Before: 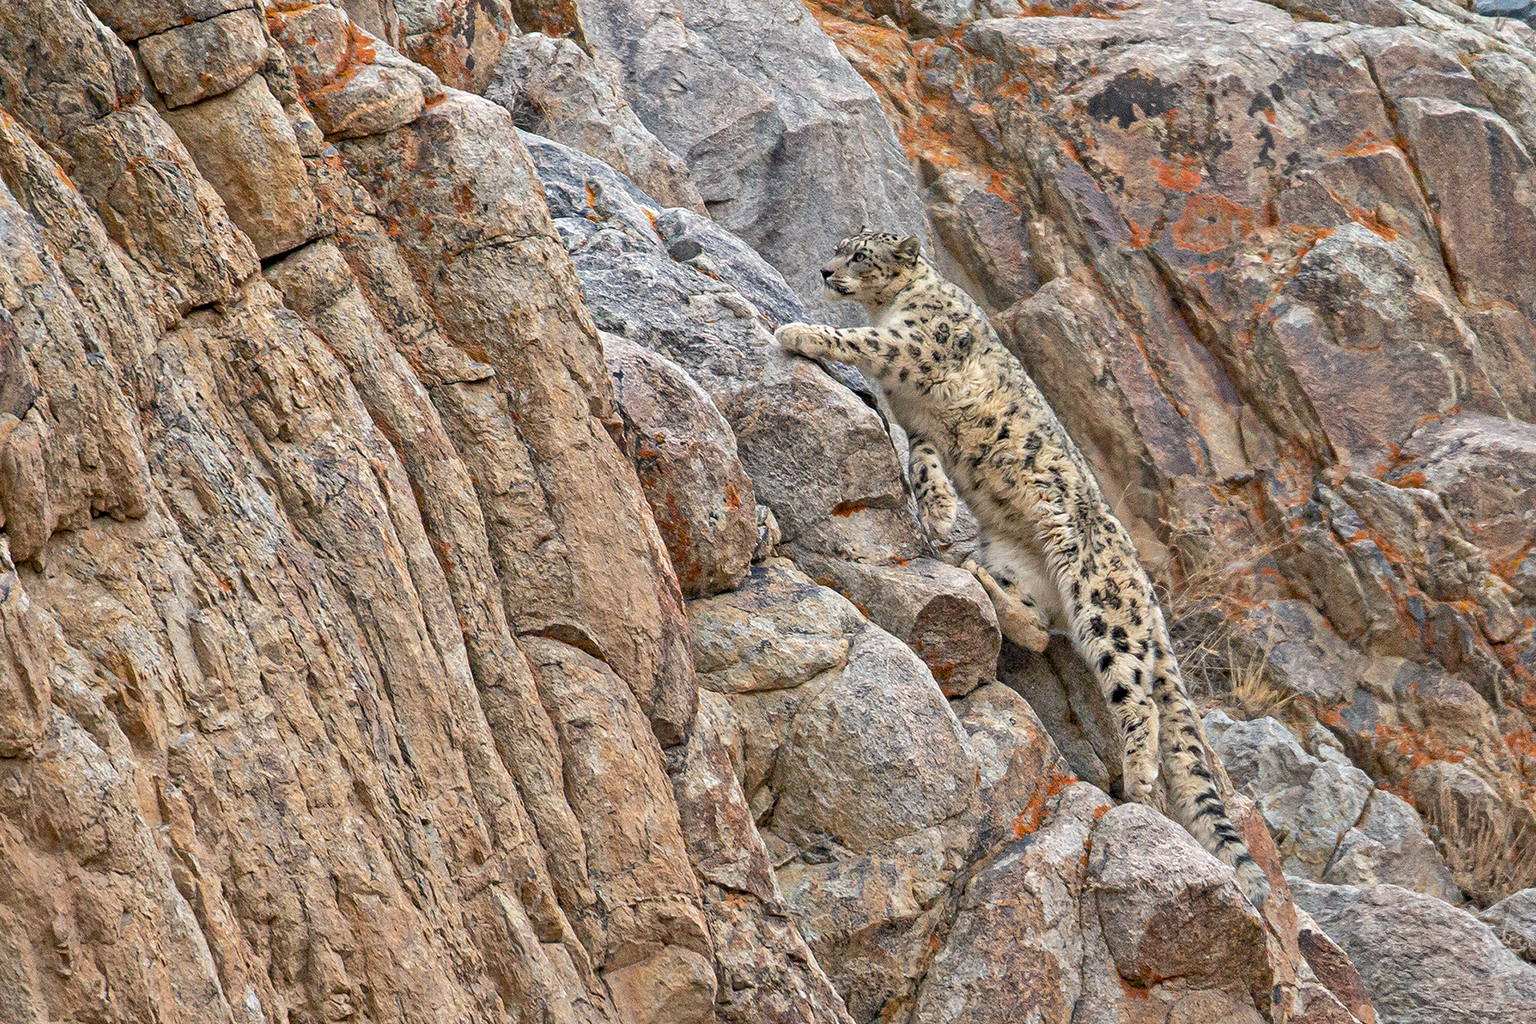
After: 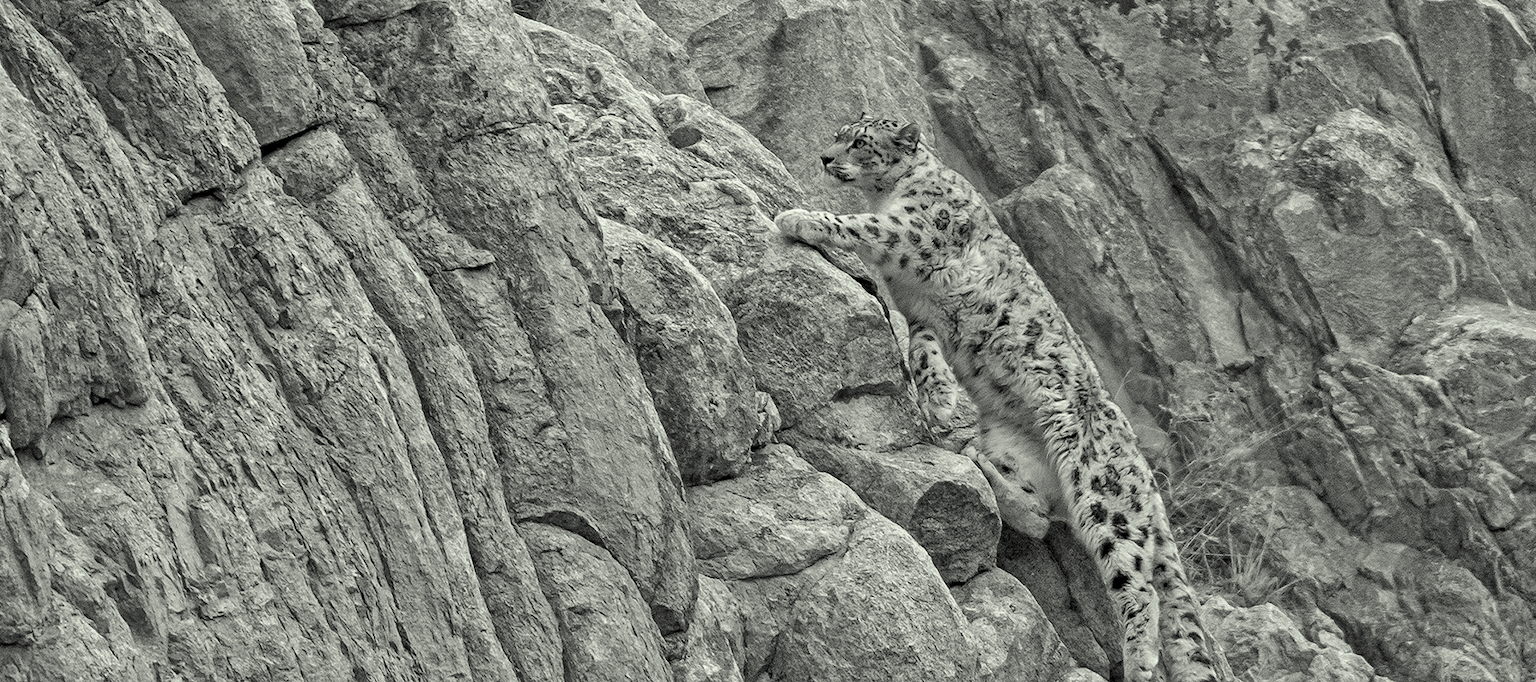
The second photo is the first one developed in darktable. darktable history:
color correction: highlights a* -4.28, highlights b* 6.53
color calibration: output gray [0.21, 0.42, 0.37, 0], gray › normalize channels true, illuminant same as pipeline (D50), adaptation XYZ, x 0.346, y 0.359, gamut compression 0
shadows and highlights: shadows 52.42, soften with gaussian
crop: top 11.166%, bottom 22.168%
